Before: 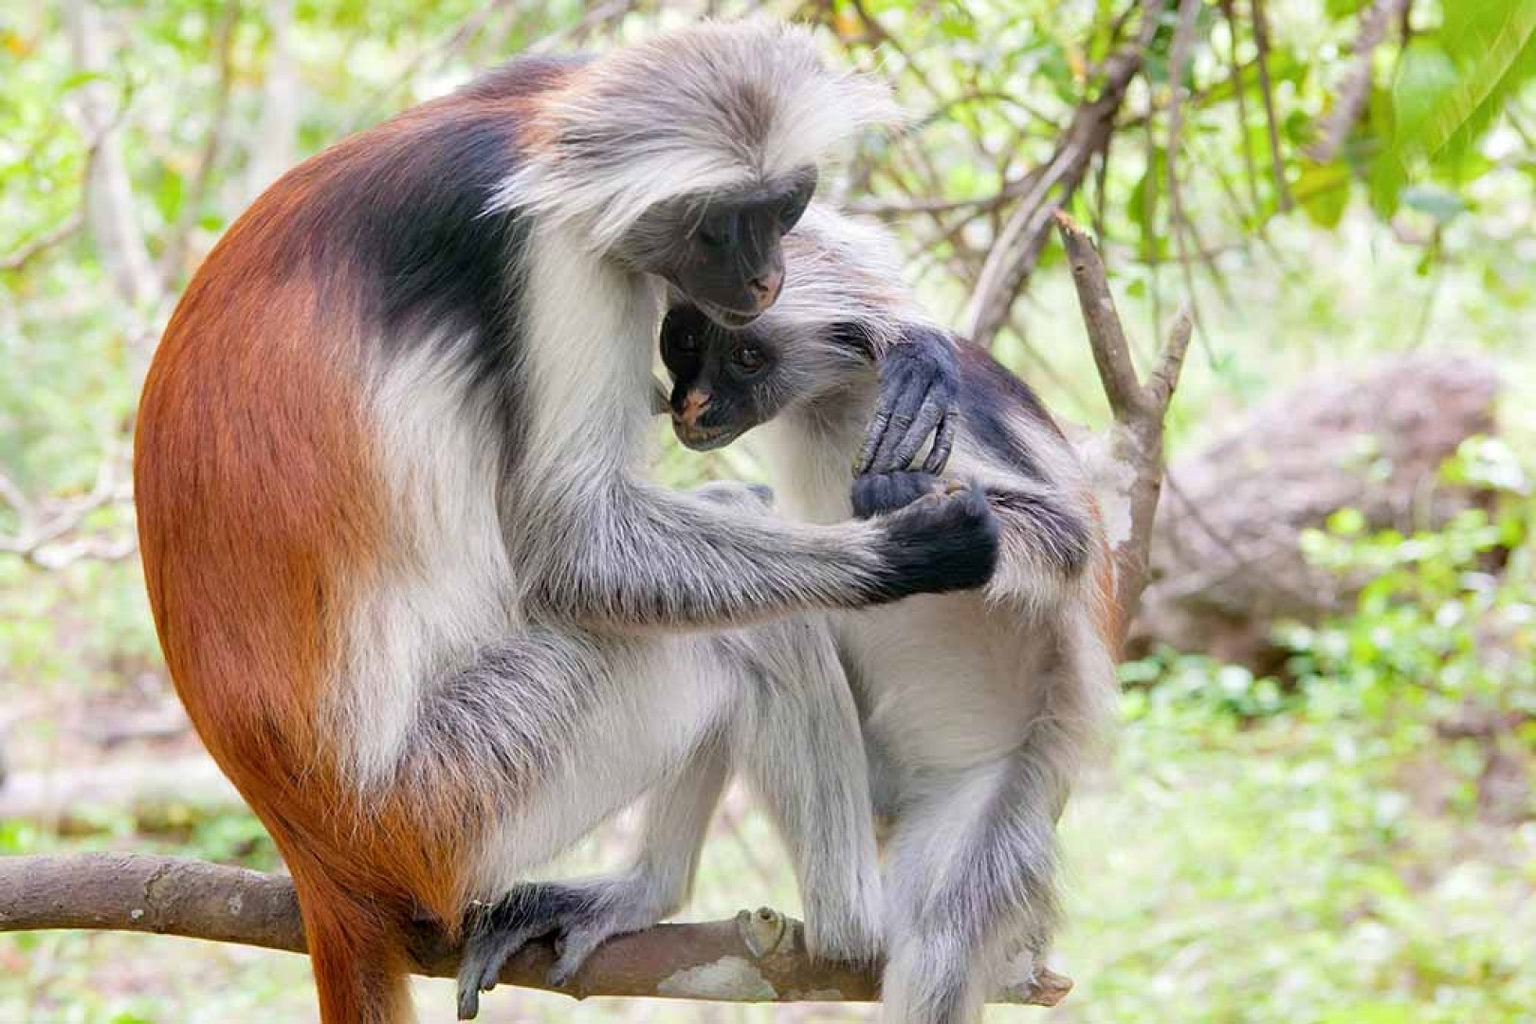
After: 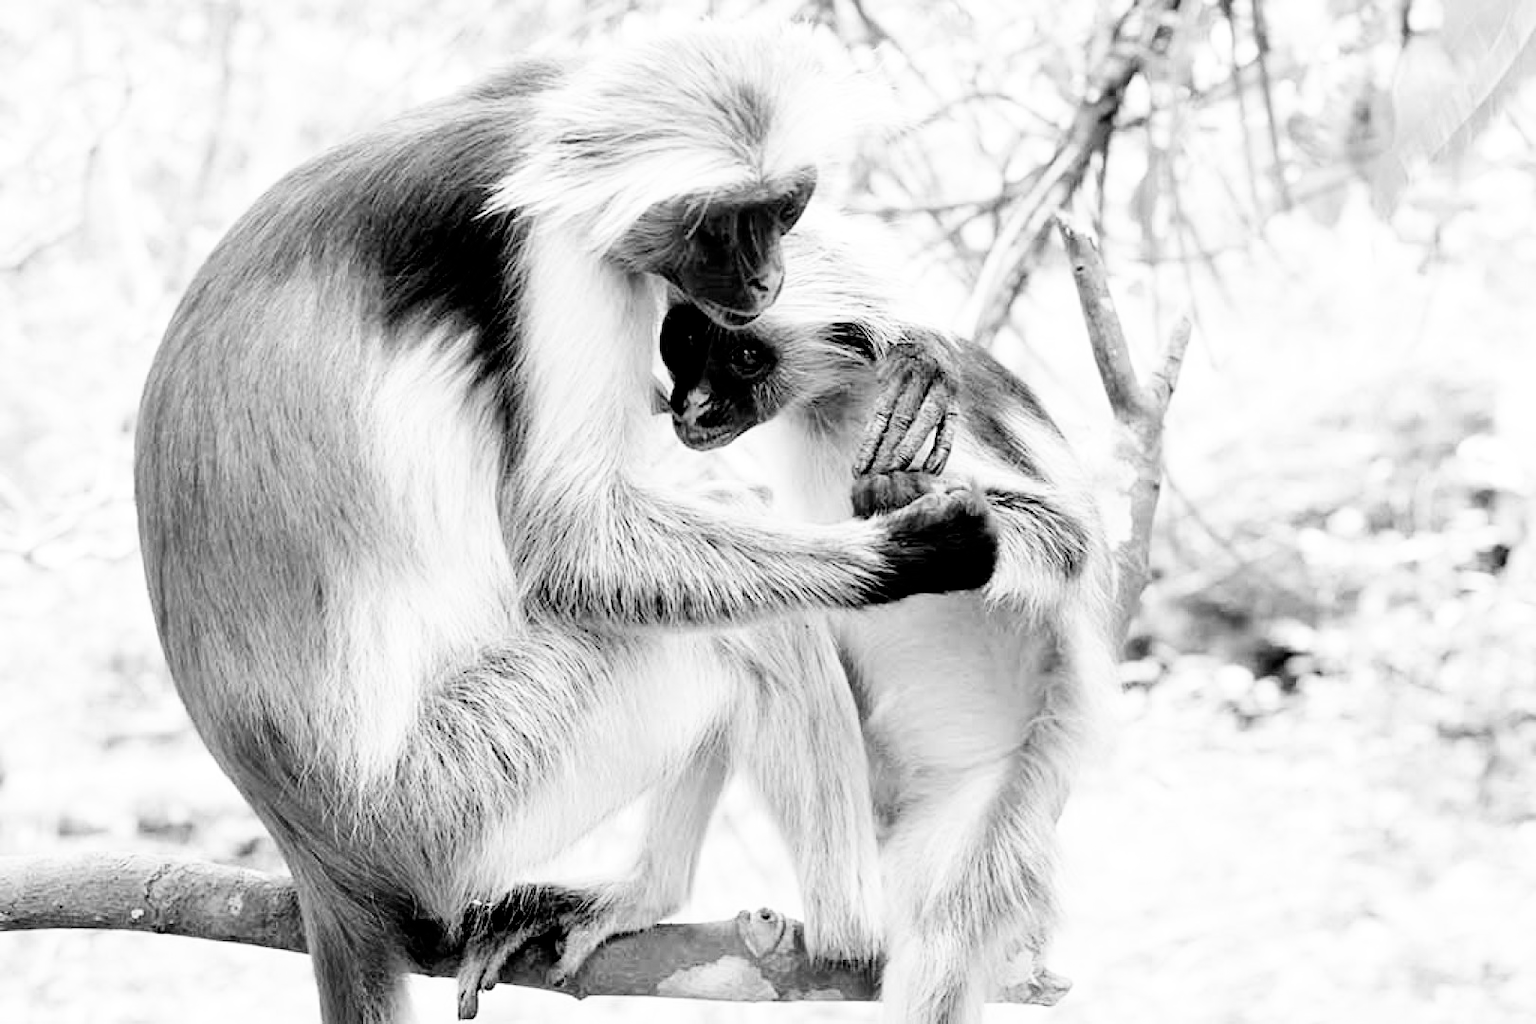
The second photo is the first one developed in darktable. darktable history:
exposure: black level correction 0.011, exposure 1.088 EV, compensate exposure bias true, compensate highlight preservation false
filmic rgb: black relative exposure -5 EV, white relative exposure 3.5 EV, hardness 3.19, contrast 1.4, highlights saturation mix -50%
contrast brightness saturation: saturation -1
